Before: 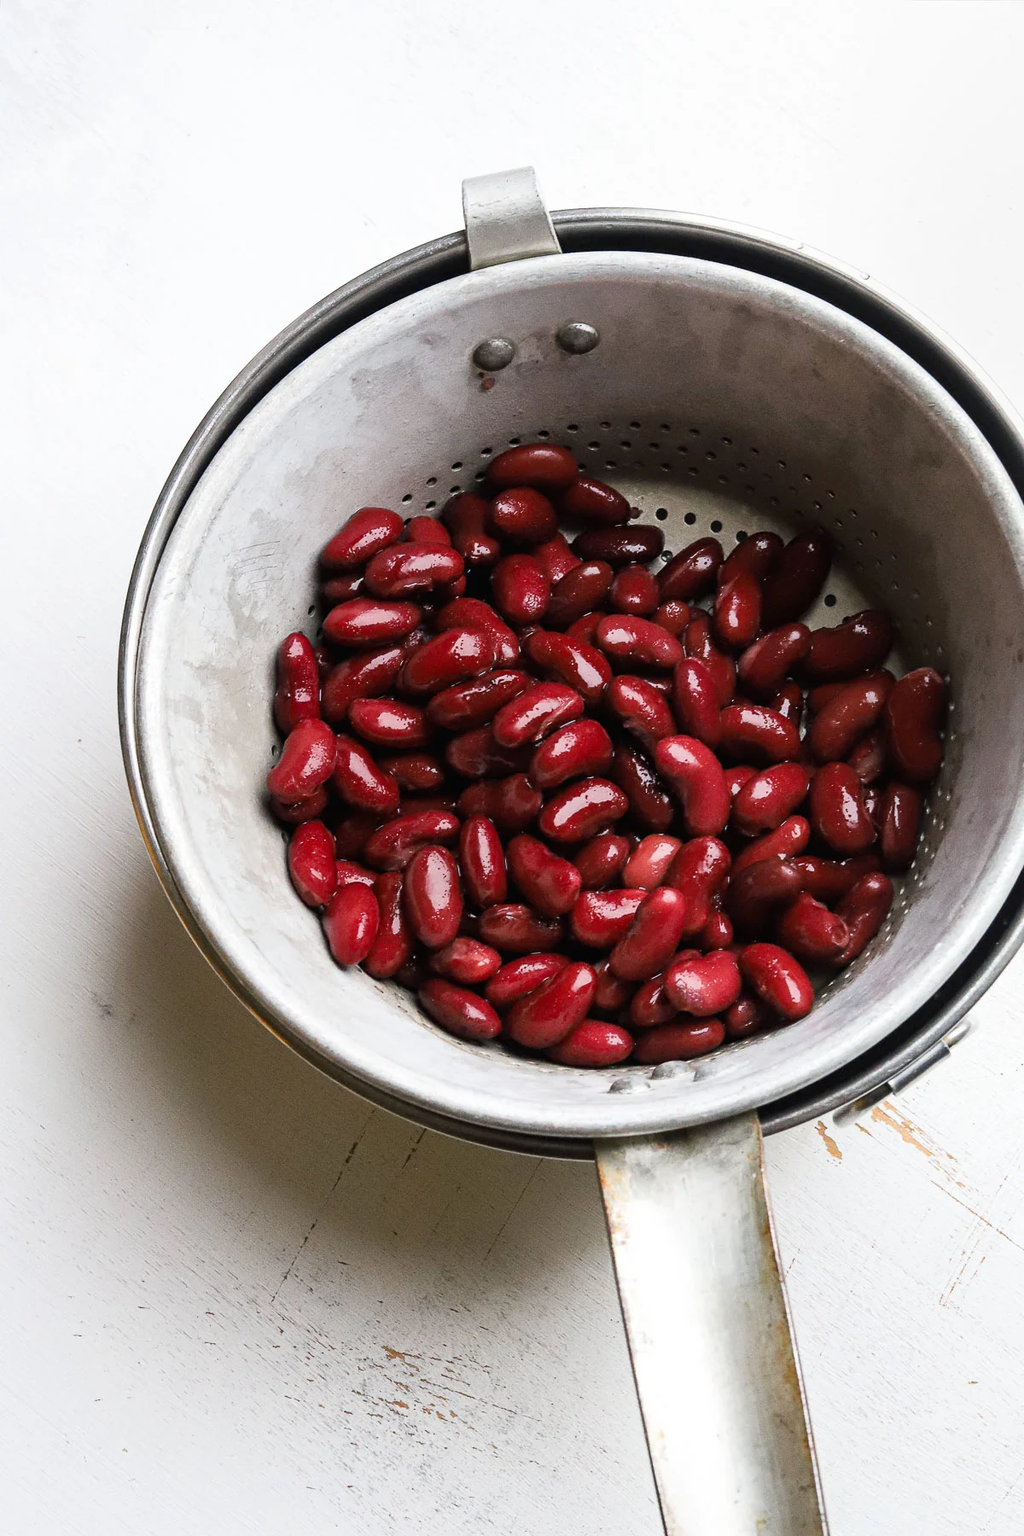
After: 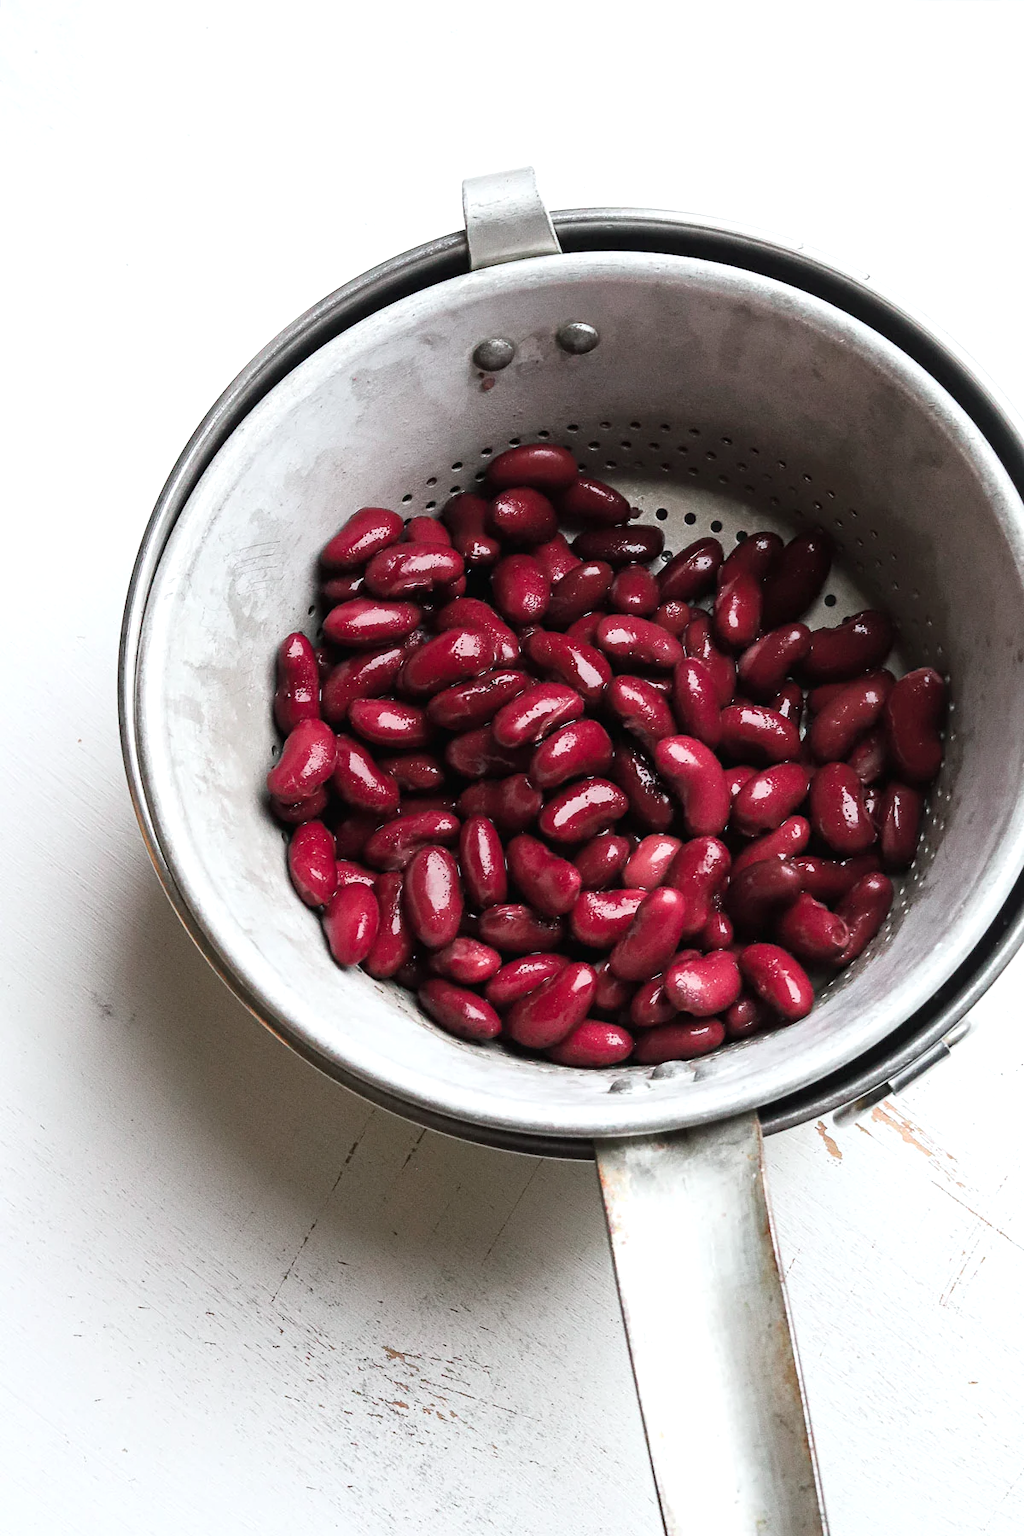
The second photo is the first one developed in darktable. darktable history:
color contrast: blue-yellow contrast 0.62
exposure: exposure 0.2 EV, compensate highlight preservation false
white balance: red 0.986, blue 1.01
